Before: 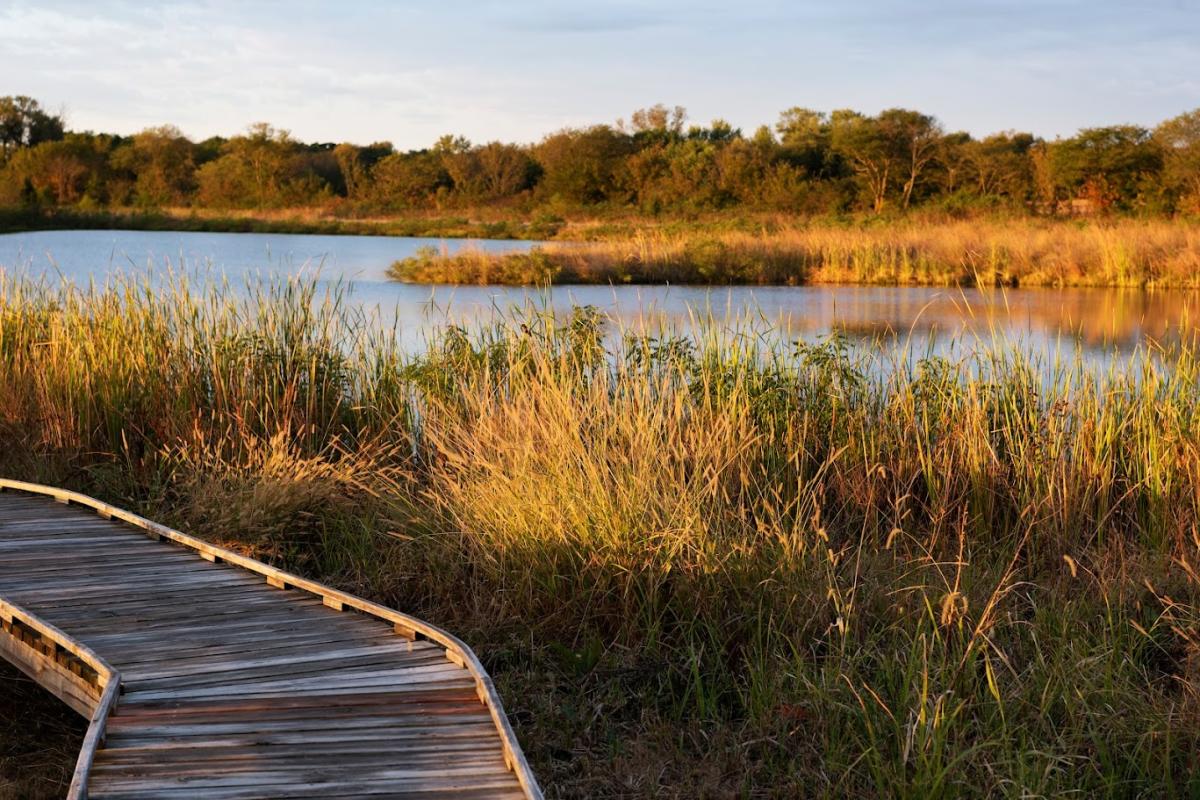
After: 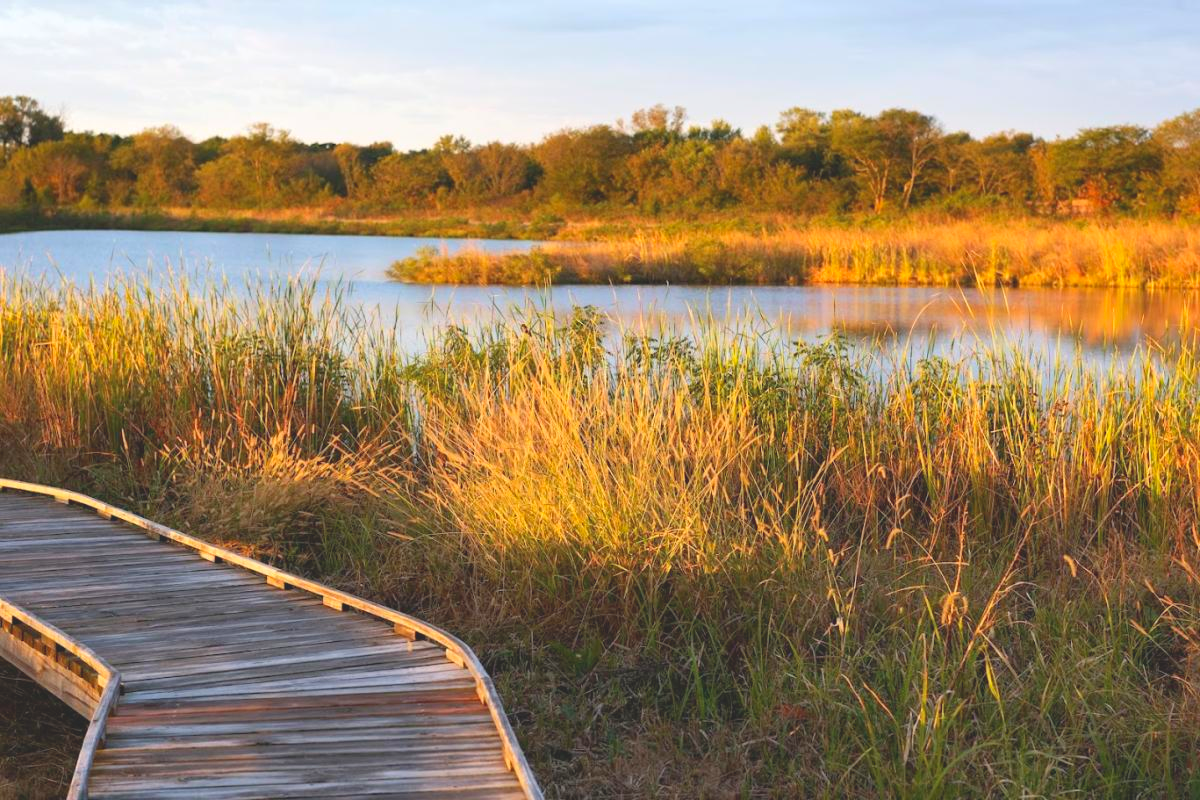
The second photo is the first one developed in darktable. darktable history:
exposure: black level correction 0, exposure 0.889 EV, compensate highlight preservation false
contrast brightness saturation: contrast -0.298
